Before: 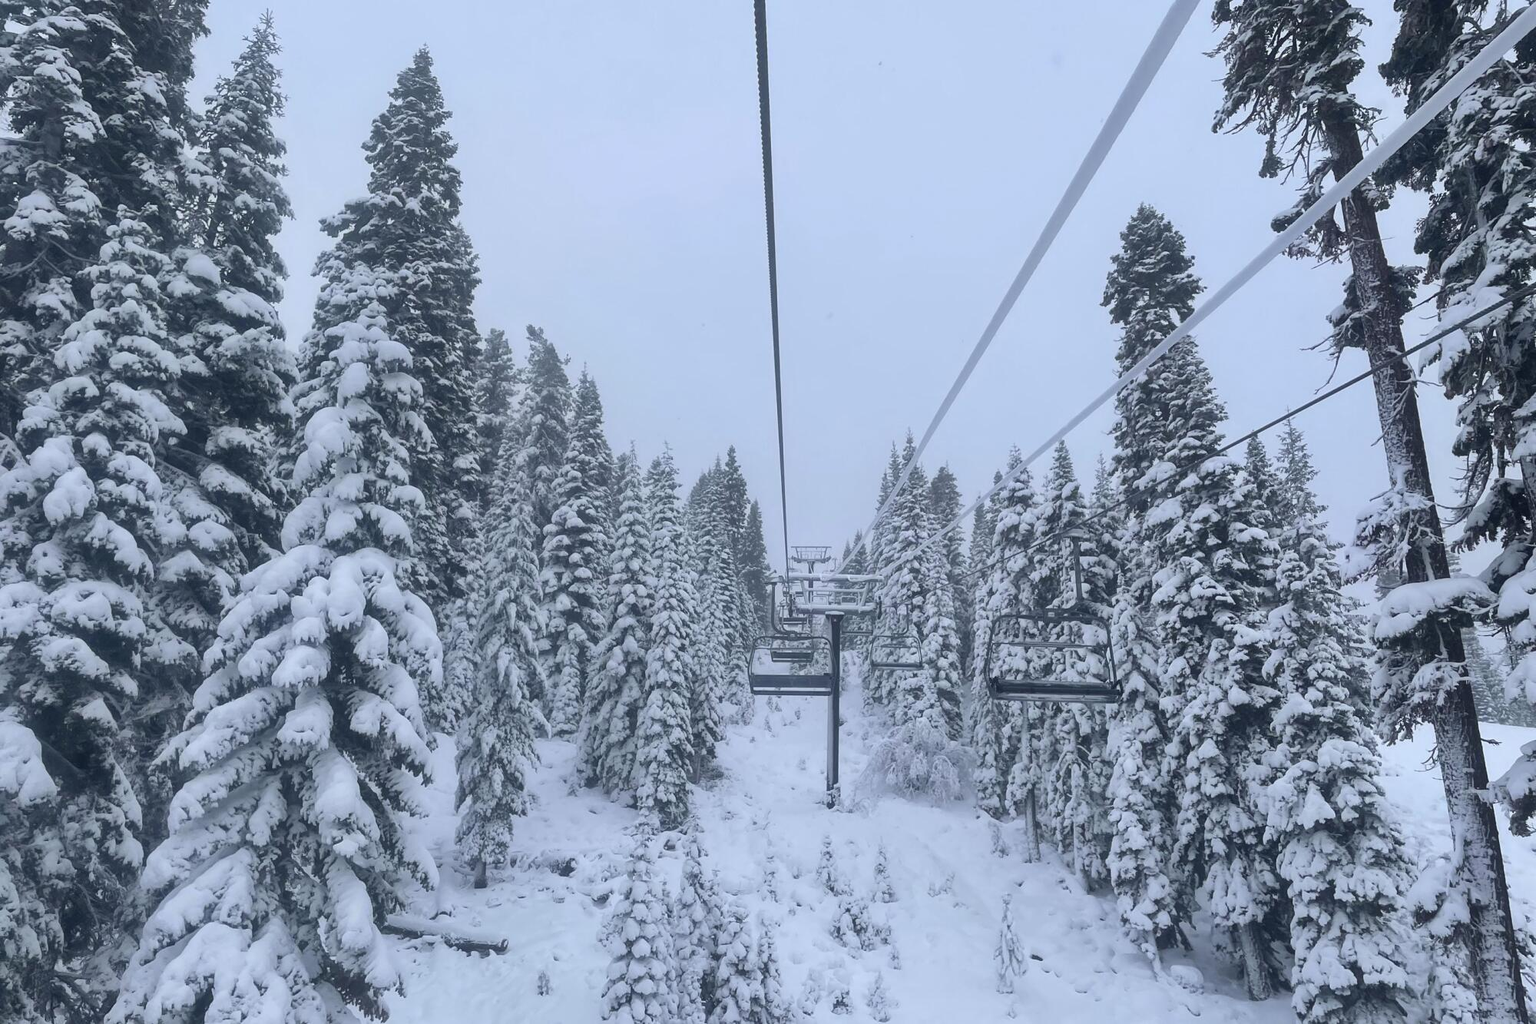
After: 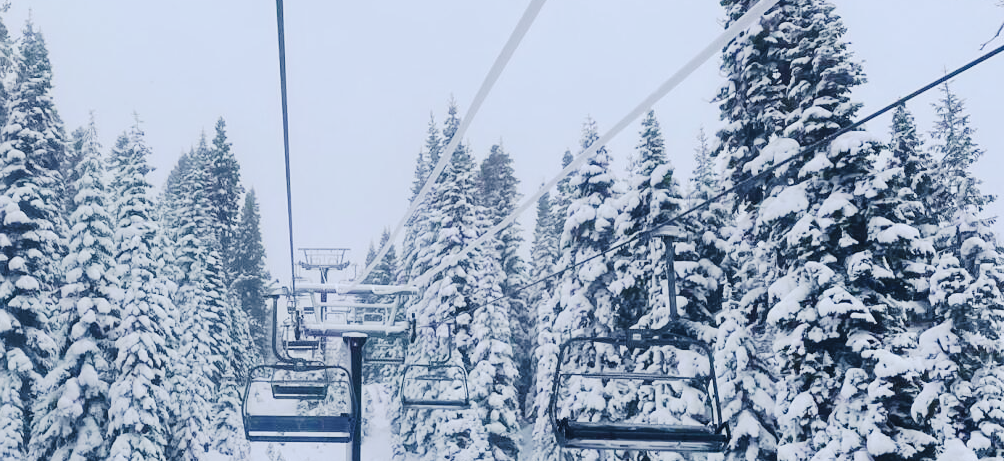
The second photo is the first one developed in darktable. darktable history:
tone curve: curves: ch0 [(0, 0) (0.003, 0.017) (0.011, 0.017) (0.025, 0.017) (0.044, 0.019) (0.069, 0.03) (0.1, 0.046) (0.136, 0.066) (0.177, 0.104) (0.224, 0.151) (0.277, 0.231) (0.335, 0.321) (0.399, 0.454) (0.468, 0.567) (0.543, 0.674) (0.623, 0.763) (0.709, 0.82) (0.801, 0.872) (0.898, 0.934) (1, 1)], preserve colors none
crop: left 36.607%, top 34.735%, right 13.146%, bottom 30.611%
